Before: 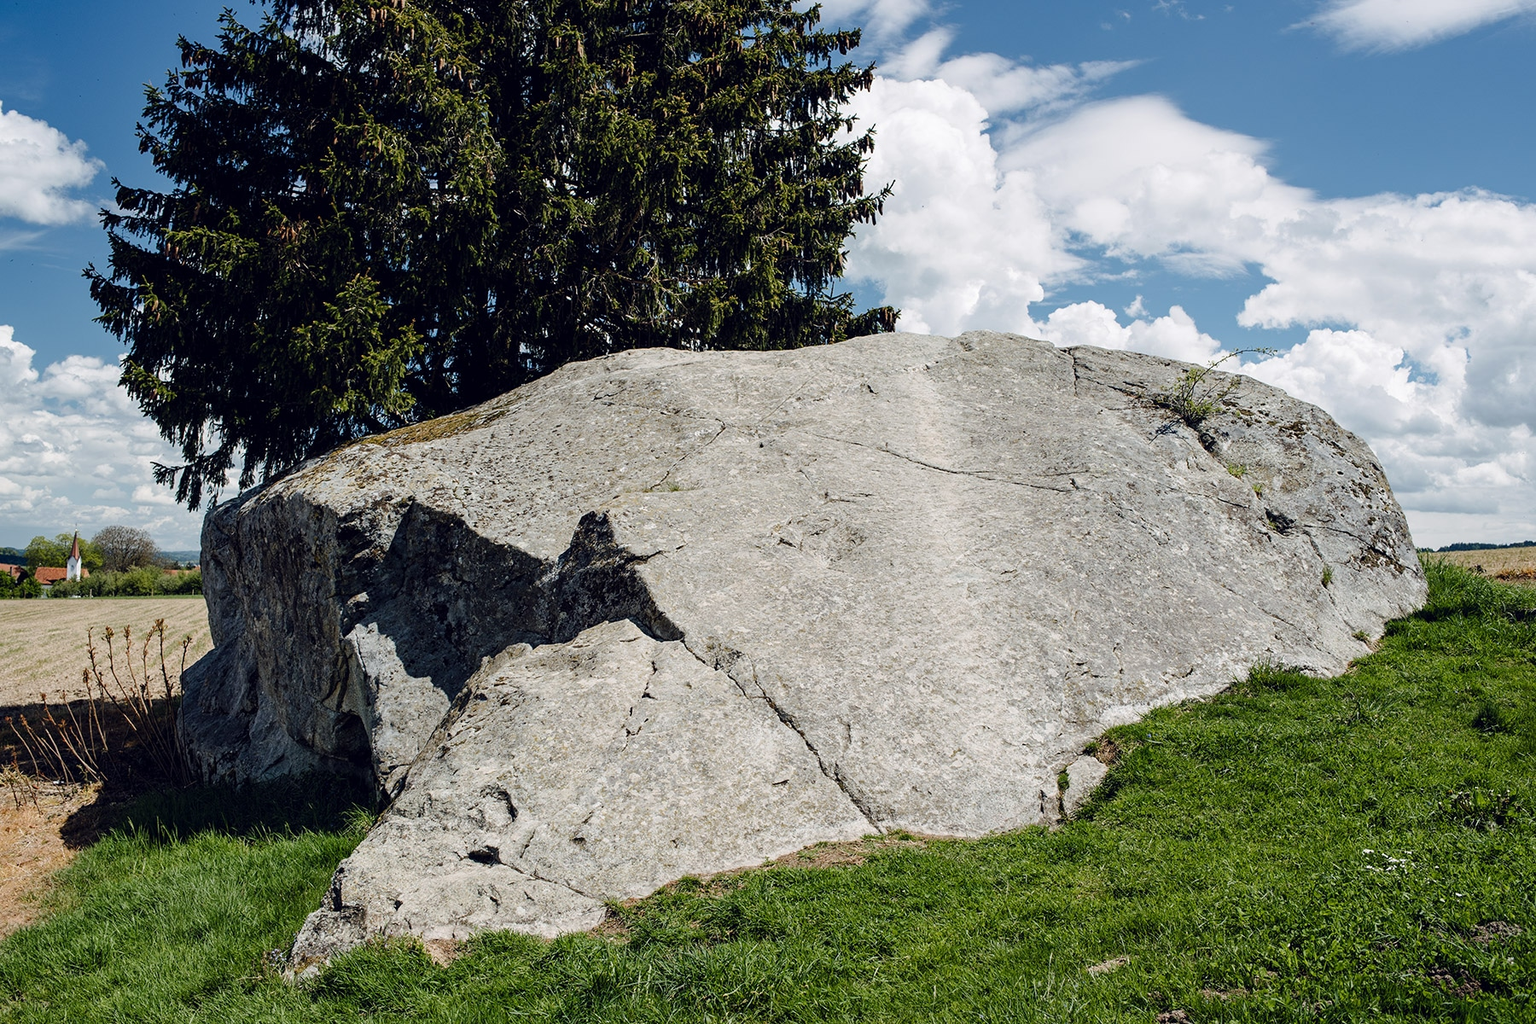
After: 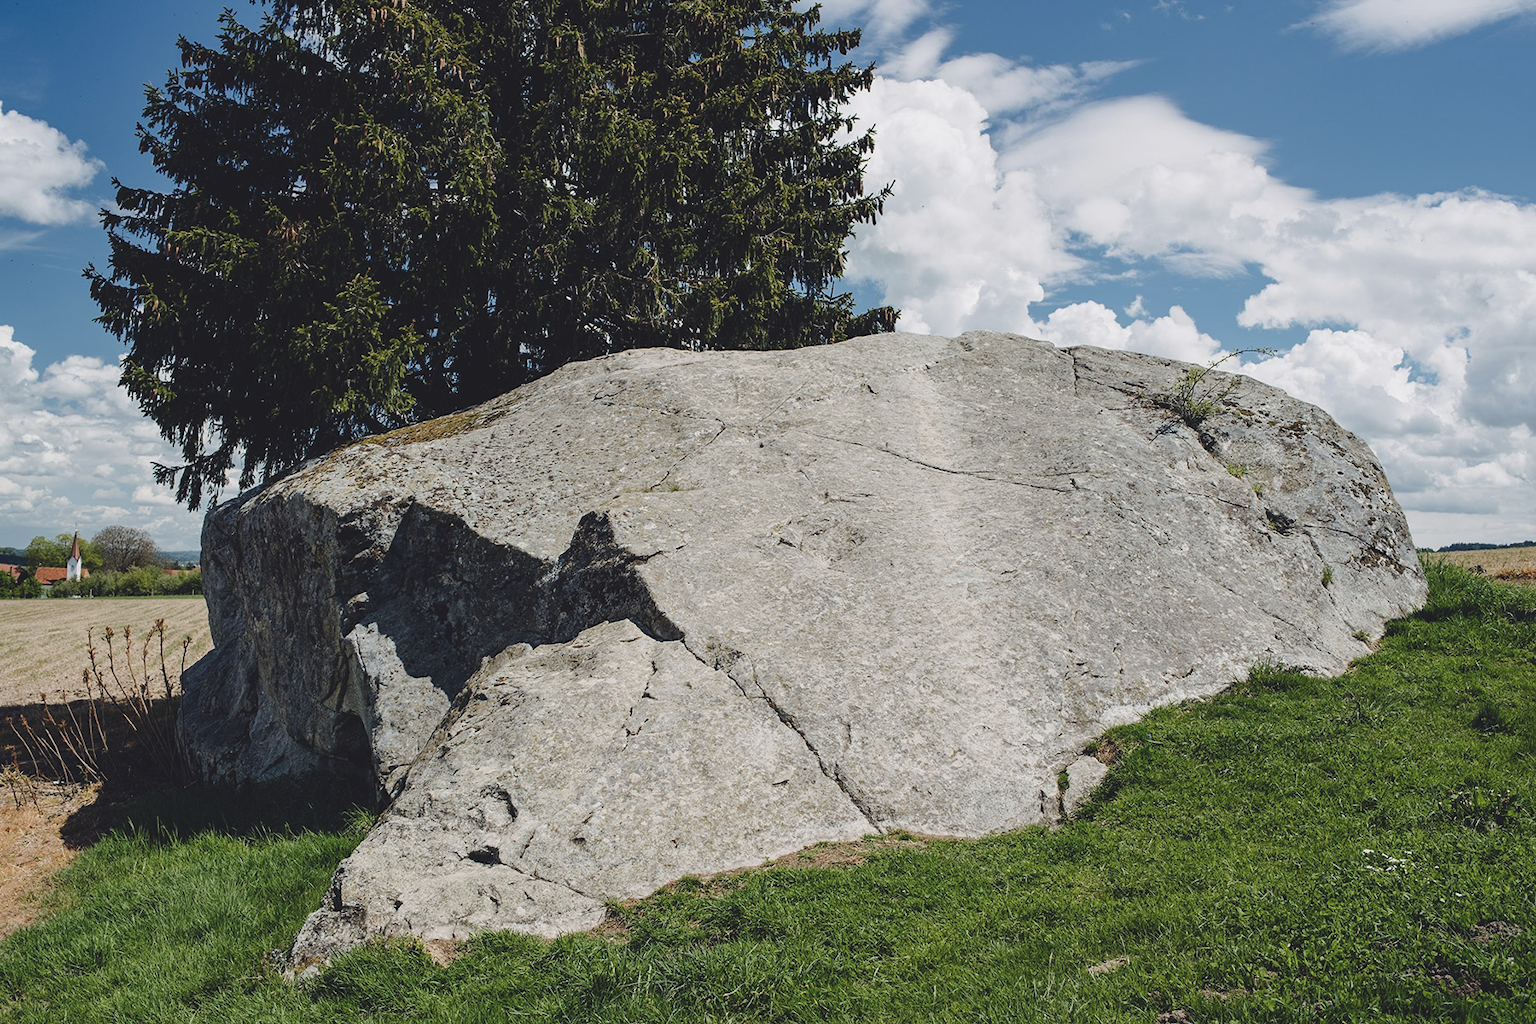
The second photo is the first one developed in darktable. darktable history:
color correction: saturation 0.99
exposure: black level correction -0.014, exposure -0.193 EV, compensate highlight preservation false
